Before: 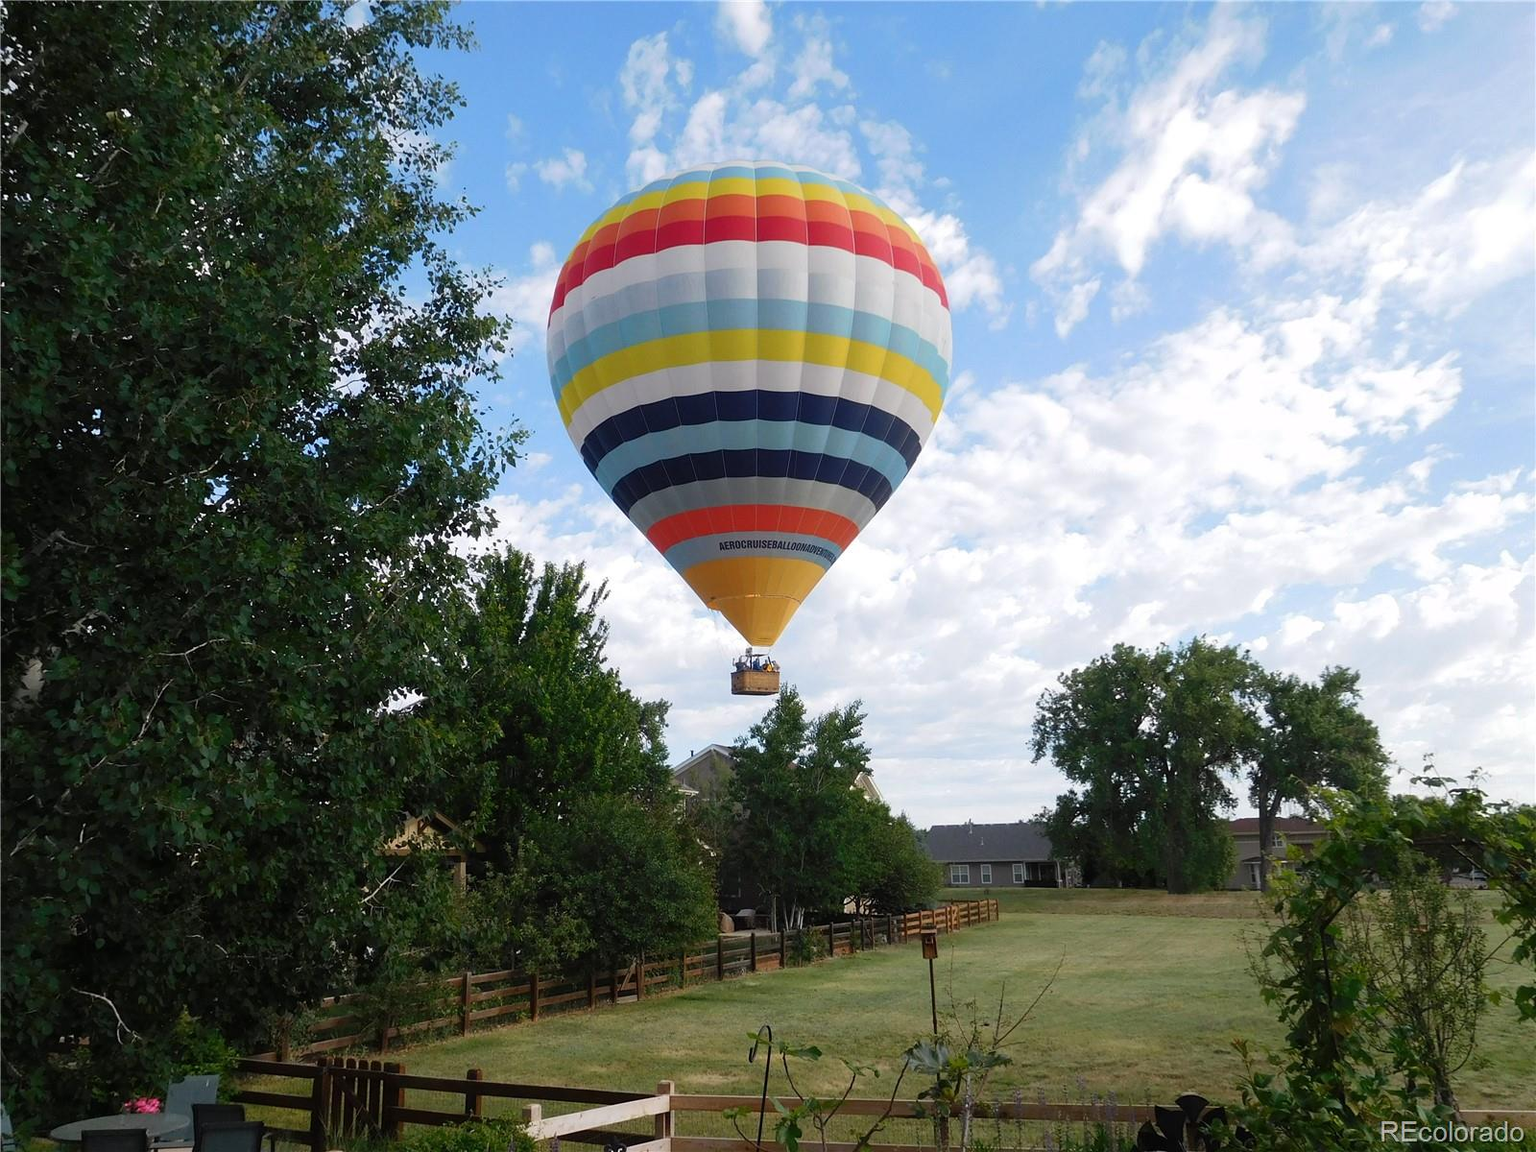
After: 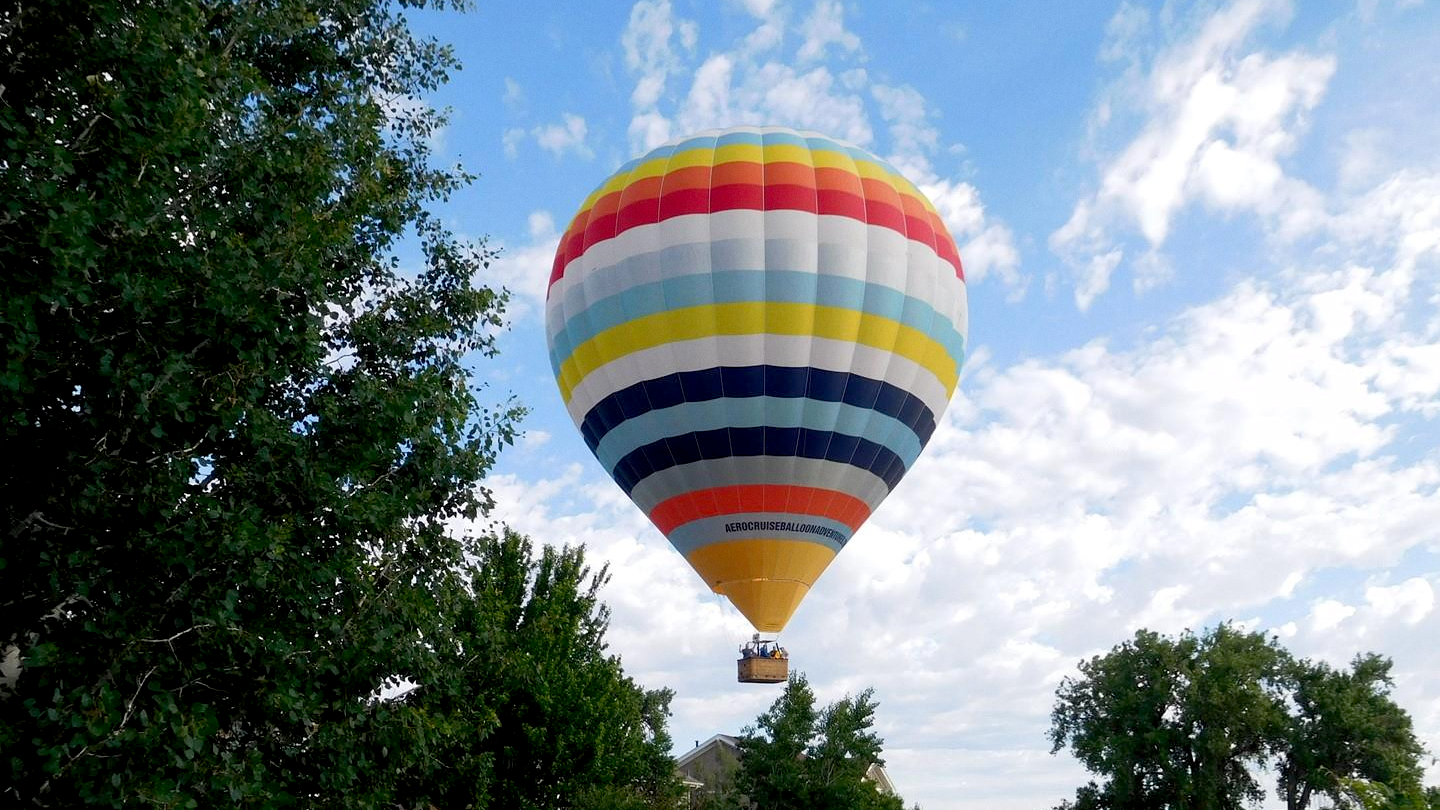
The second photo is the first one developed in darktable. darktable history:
grain: coarseness 0.09 ISO, strength 10%
exposure: black level correction 0.009, exposure 0.014 EV, compensate highlight preservation false
crop: left 1.509%, top 3.452%, right 7.696%, bottom 28.452%
